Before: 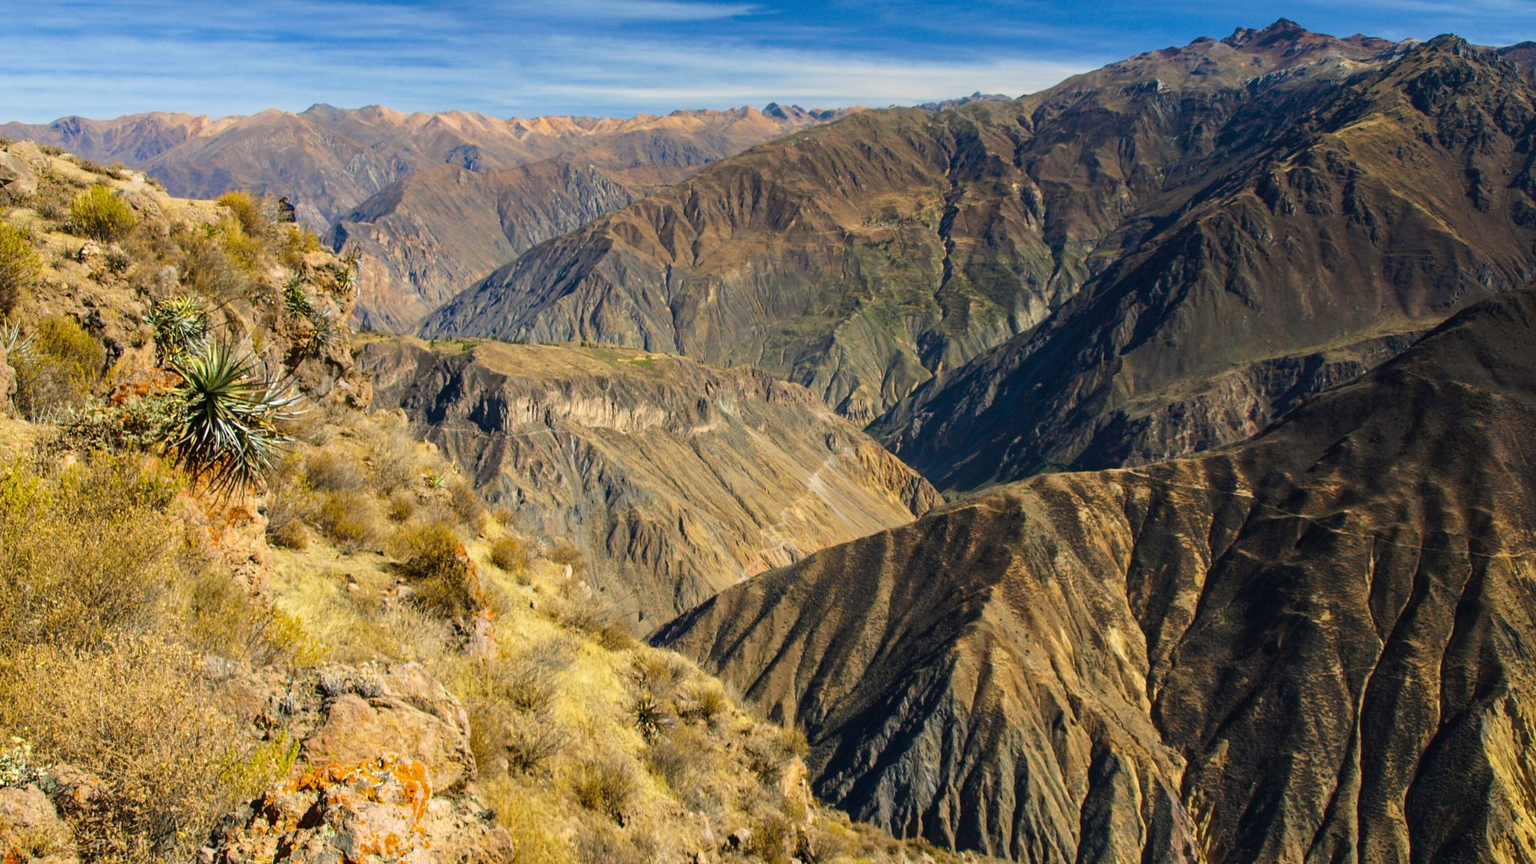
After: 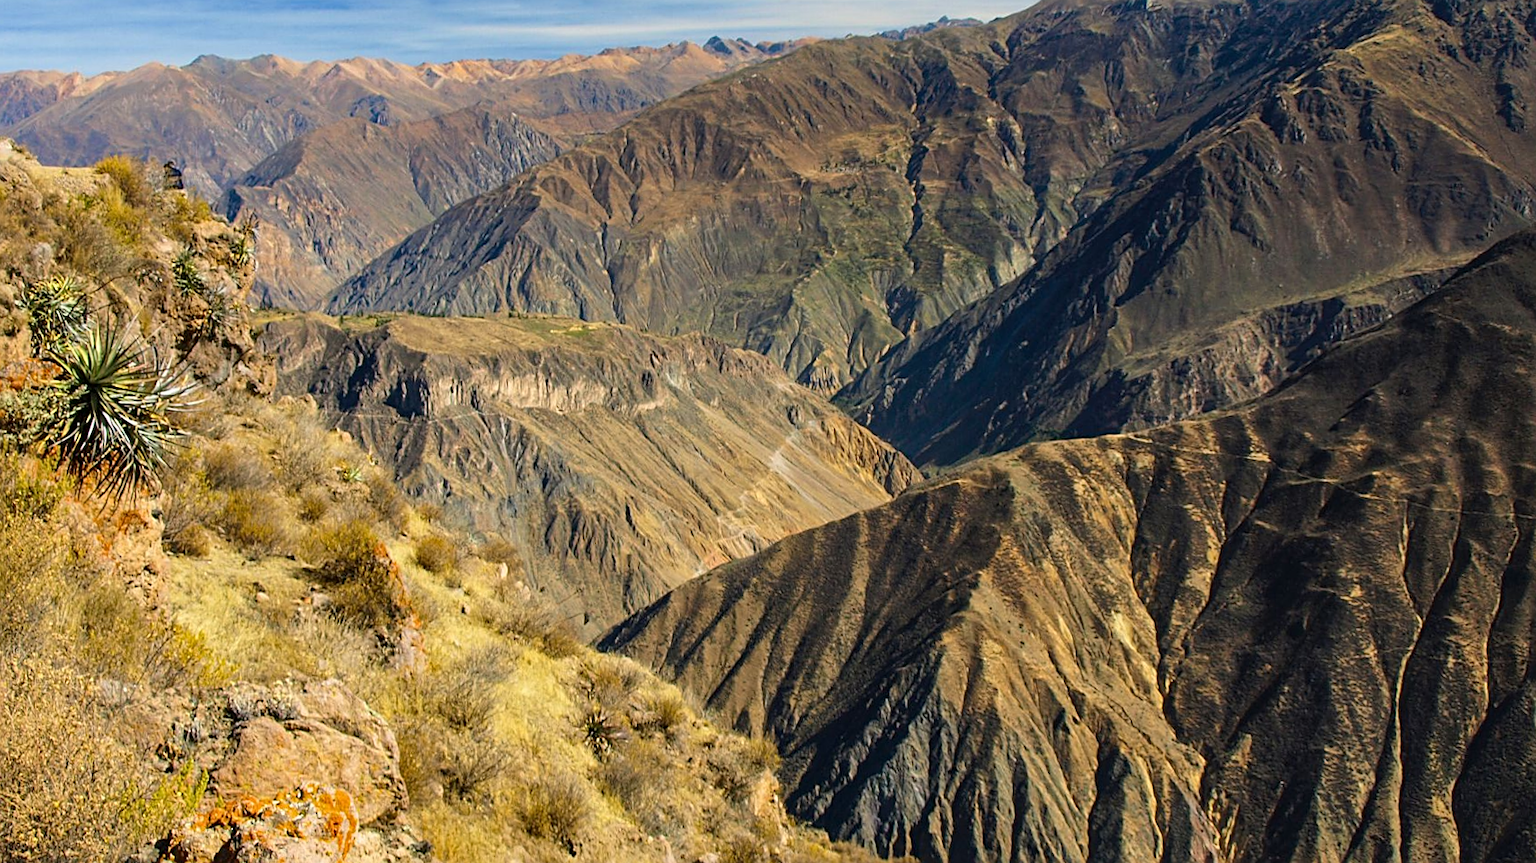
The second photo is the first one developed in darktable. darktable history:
shadows and highlights: radius 125.46, shadows 30.51, highlights -30.51, low approximation 0.01, soften with gaussian
crop and rotate: angle 1.96°, left 5.673%, top 5.673%
sharpen: on, module defaults
